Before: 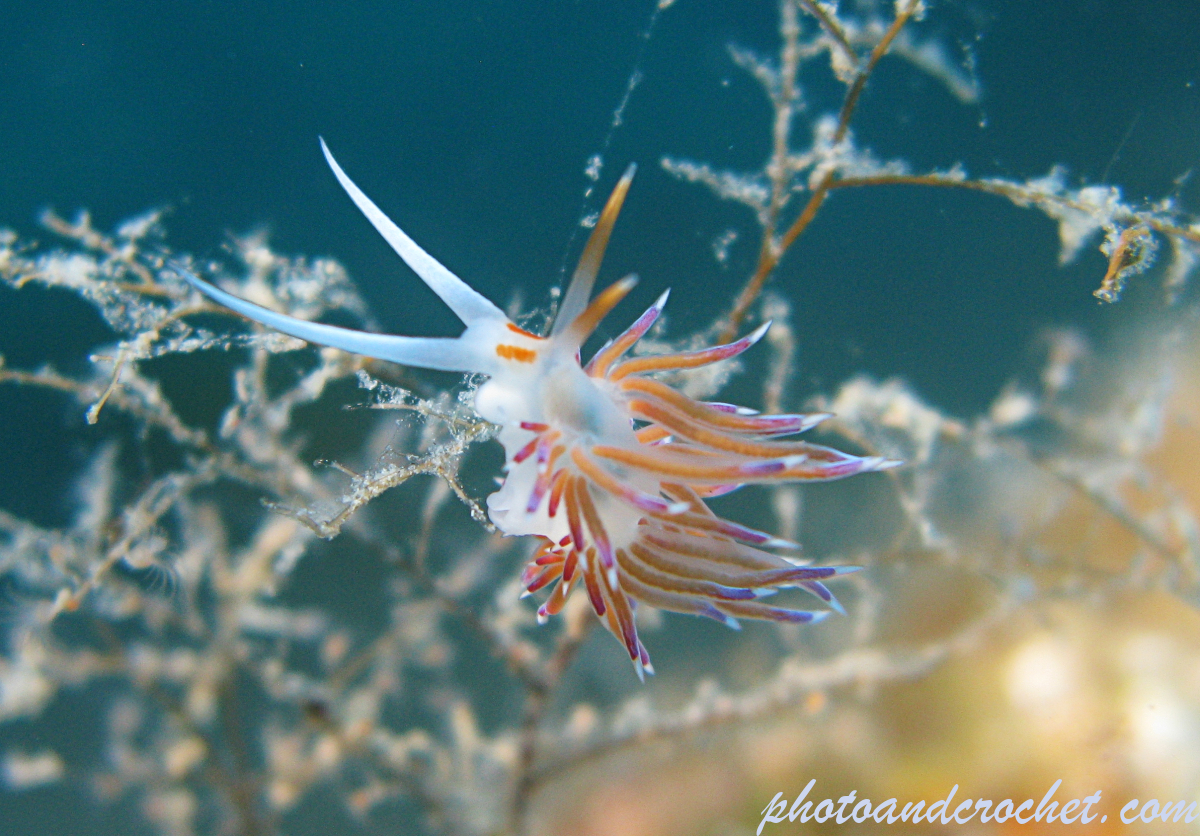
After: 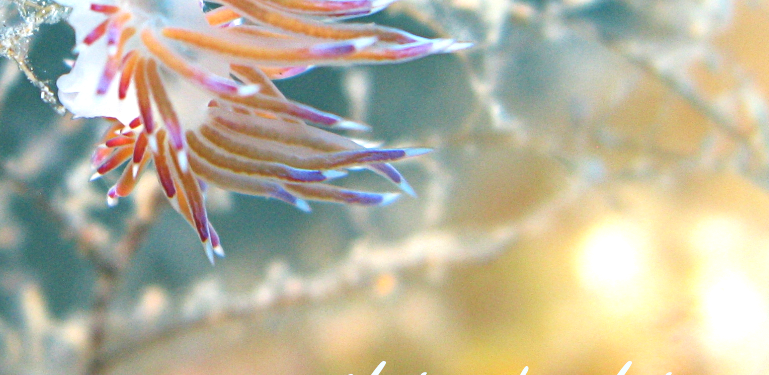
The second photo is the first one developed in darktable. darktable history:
crop and rotate: left 35.855%, top 50.235%, bottom 4.792%
exposure: exposure 0.6 EV, compensate exposure bias true, compensate highlight preservation false
